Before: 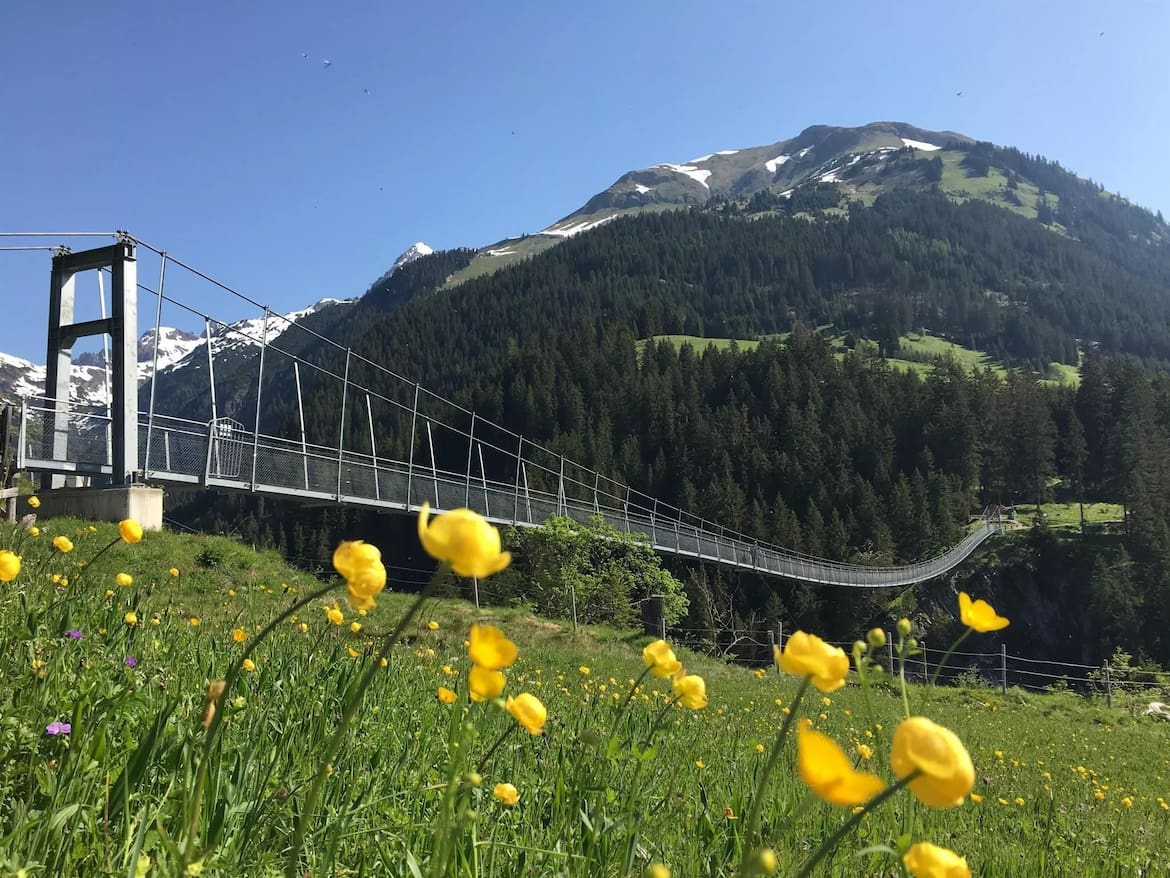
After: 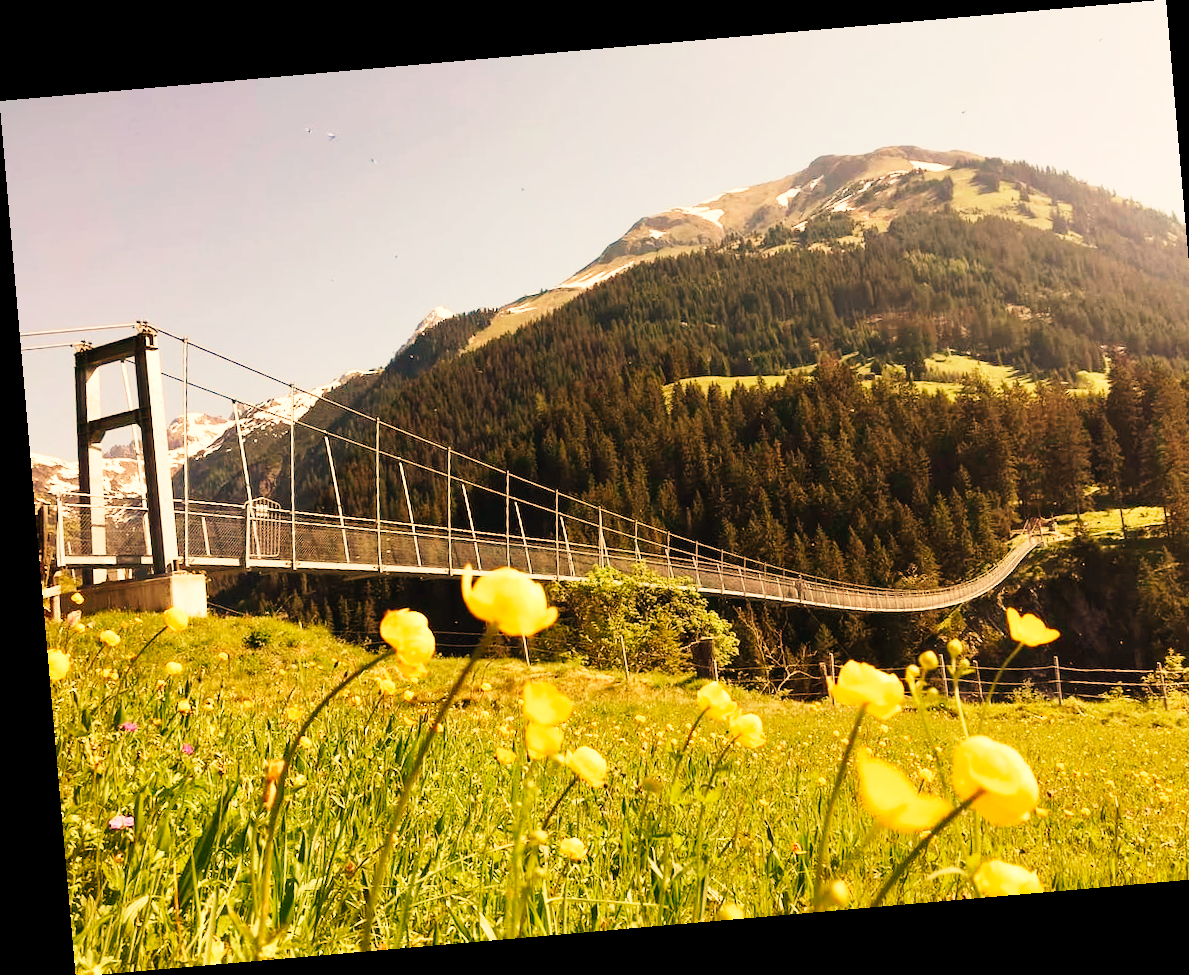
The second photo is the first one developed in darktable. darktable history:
base curve: curves: ch0 [(0, 0) (0, 0.001) (0.001, 0.001) (0.004, 0.002) (0.007, 0.004) (0.015, 0.013) (0.033, 0.045) (0.052, 0.096) (0.075, 0.17) (0.099, 0.241) (0.163, 0.42) (0.219, 0.55) (0.259, 0.616) (0.327, 0.722) (0.365, 0.765) (0.522, 0.873) (0.547, 0.881) (0.689, 0.919) (0.826, 0.952) (1, 1)], preserve colors none
rotate and perspective: rotation -4.98°, automatic cropping off
crop: right 4.126%, bottom 0.031%
white balance: red 1.467, blue 0.684
vibrance: on, module defaults
